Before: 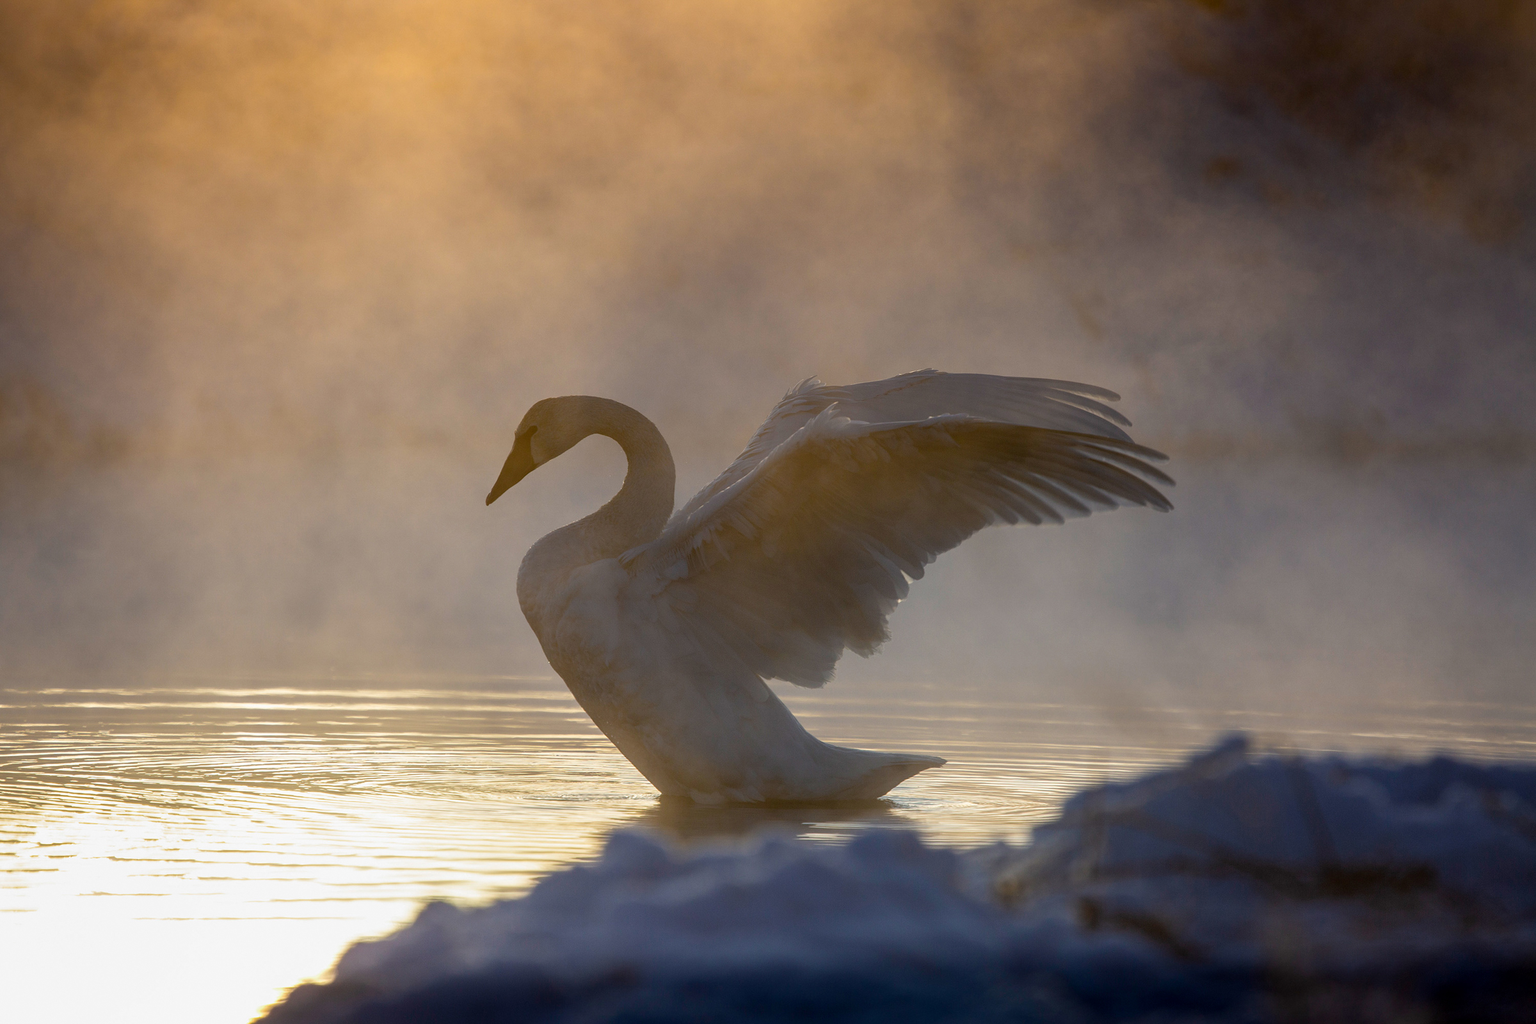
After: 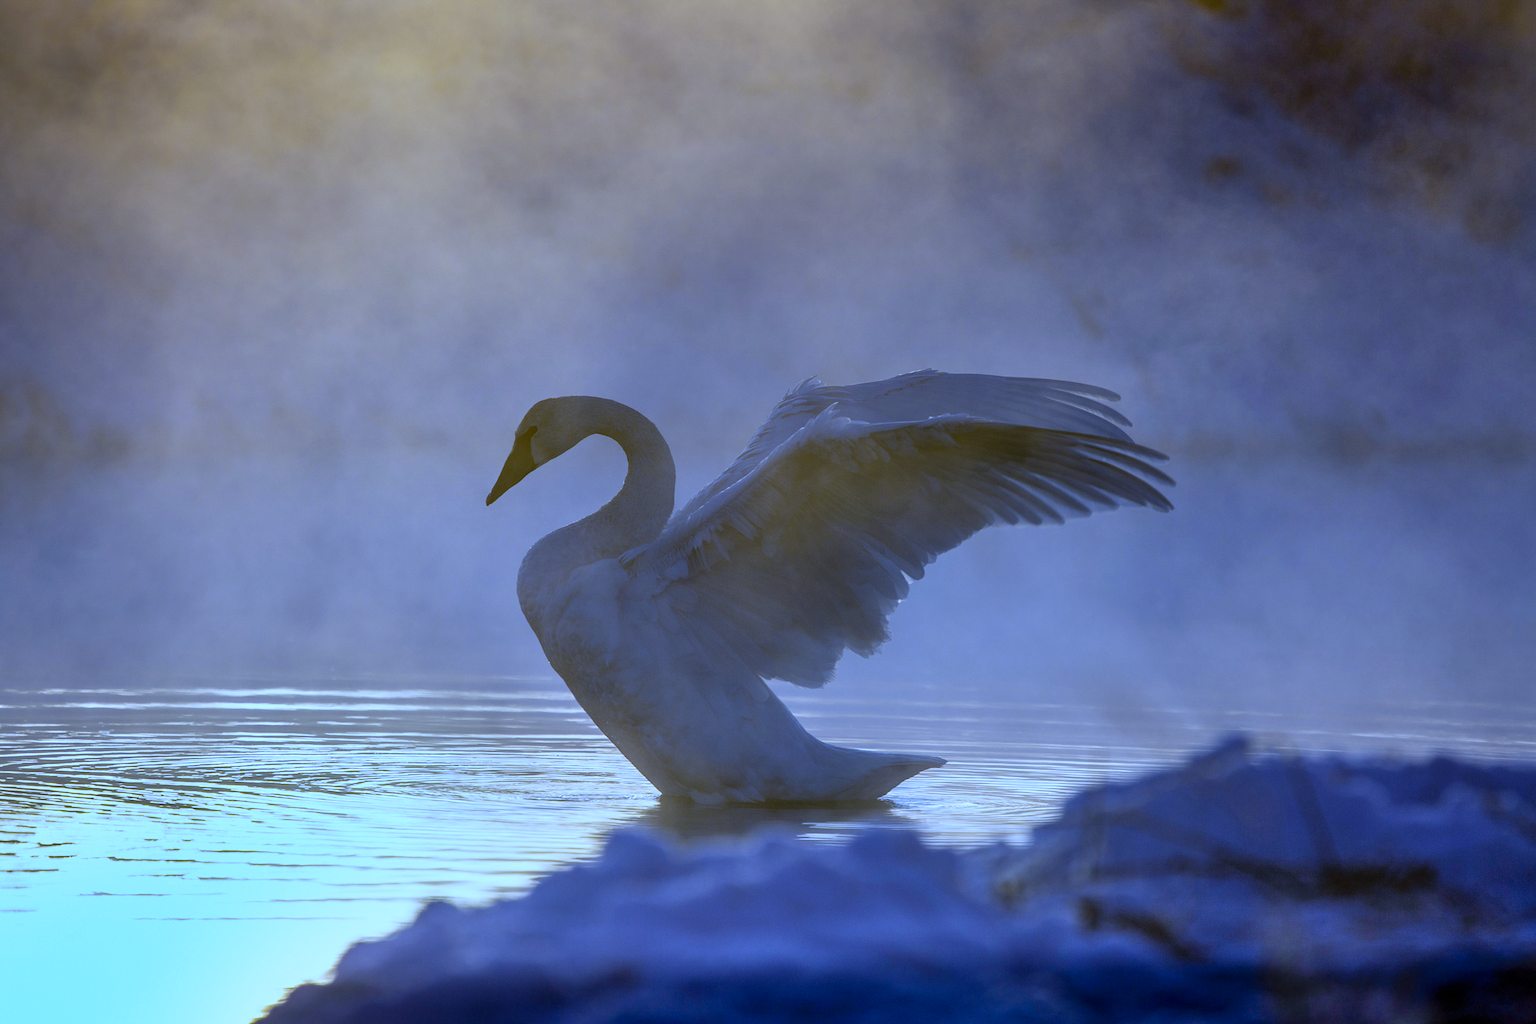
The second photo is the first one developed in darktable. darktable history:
shadows and highlights: low approximation 0.01, soften with gaussian
white balance: red 0.766, blue 1.537
